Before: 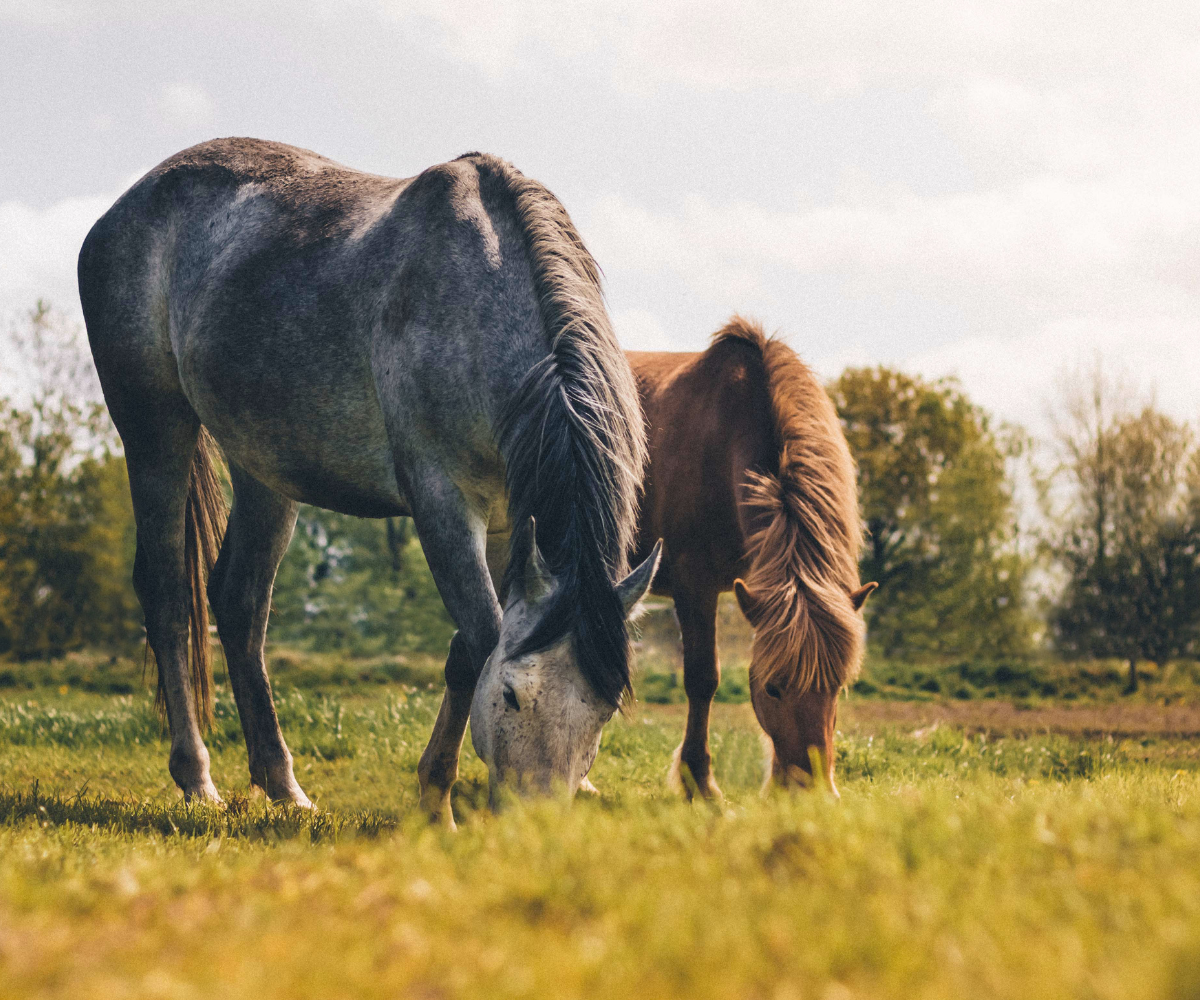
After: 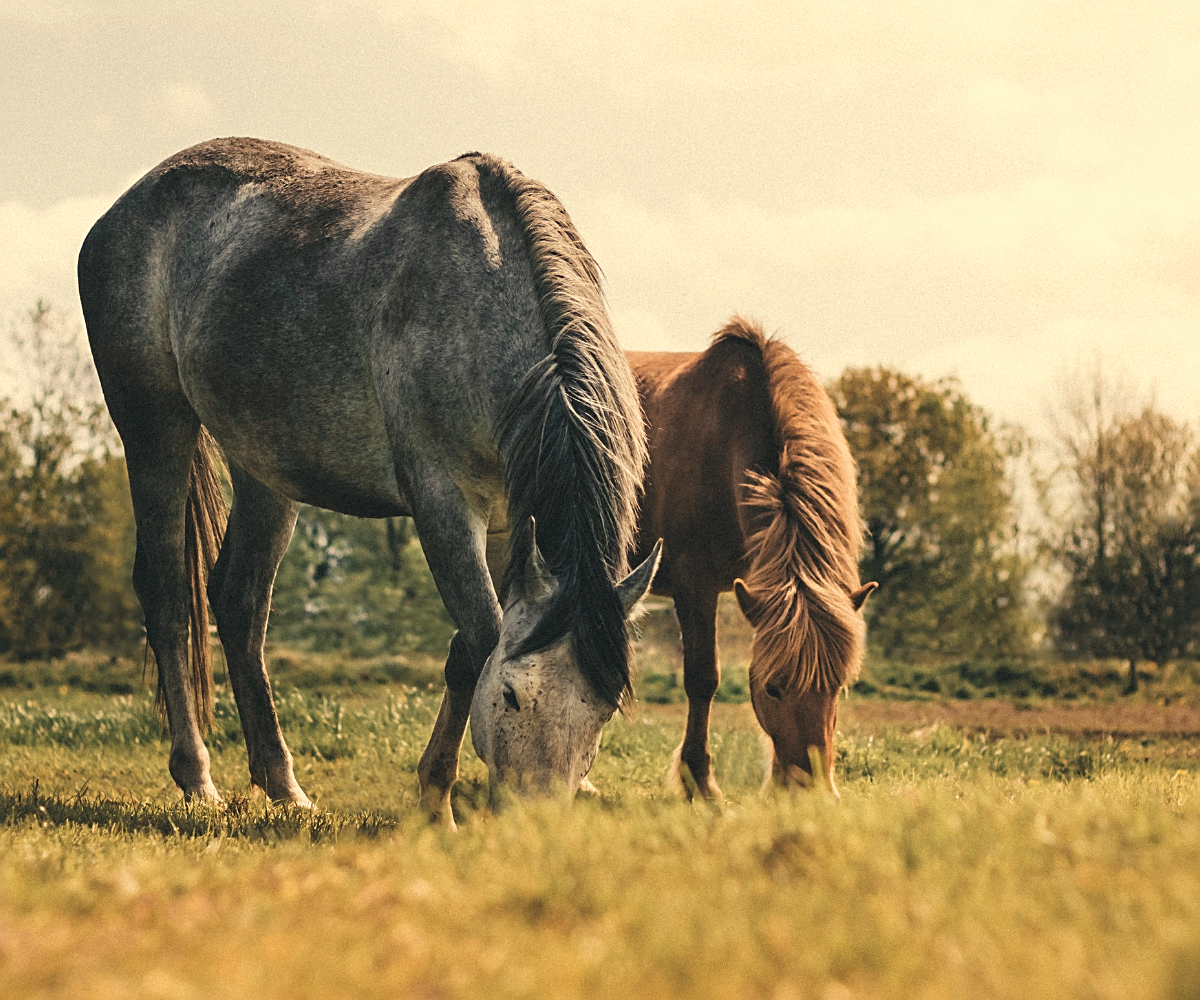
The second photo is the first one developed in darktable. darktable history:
color zones: curves: ch0 [(0, 0.5) (0.143, 0.5) (0.286, 0.5) (0.429, 0.504) (0.571, 0.5) (0.714, 0.509) (0.857, 0.5) (1, 0.5)]; ch1 [(0, 0.425) (0.143, 0.425) (0.286, 0.375) (0.429, 0.405) (0.571, 0.5) (0.714, 0.47) (0.857, 0.425) (1, 0.435)]; ch2 [(0, 0.5) (0.143, 0.5) (0.286, 0.5) (0.429, 0.517) (0.571, 0.5) (0.714, 0.51) (0.857, 0.5) (1, 0.5)]
sharpen: on, module defaults
white balance: red 1.08, blue 0.791
